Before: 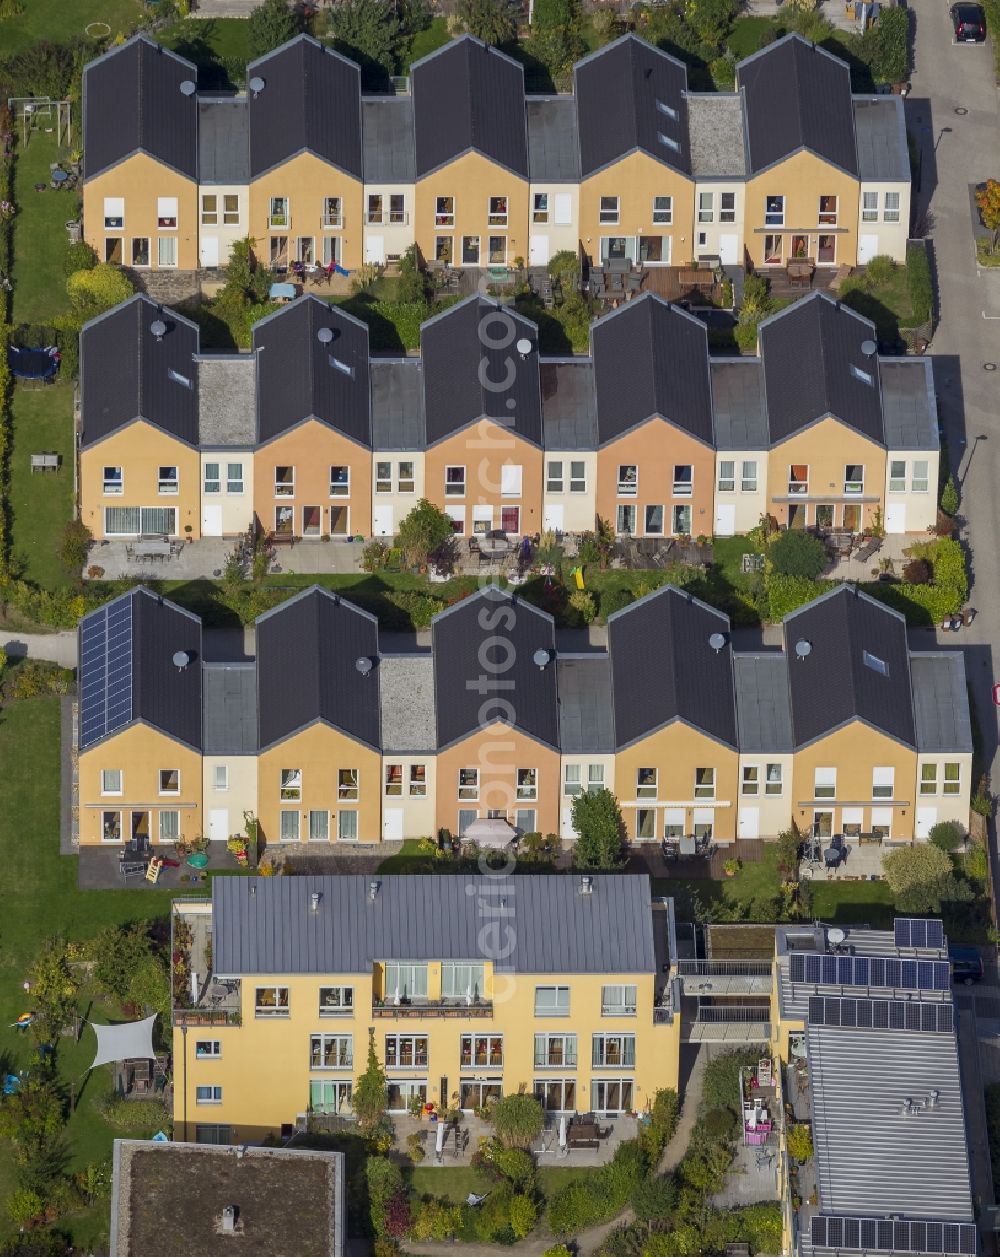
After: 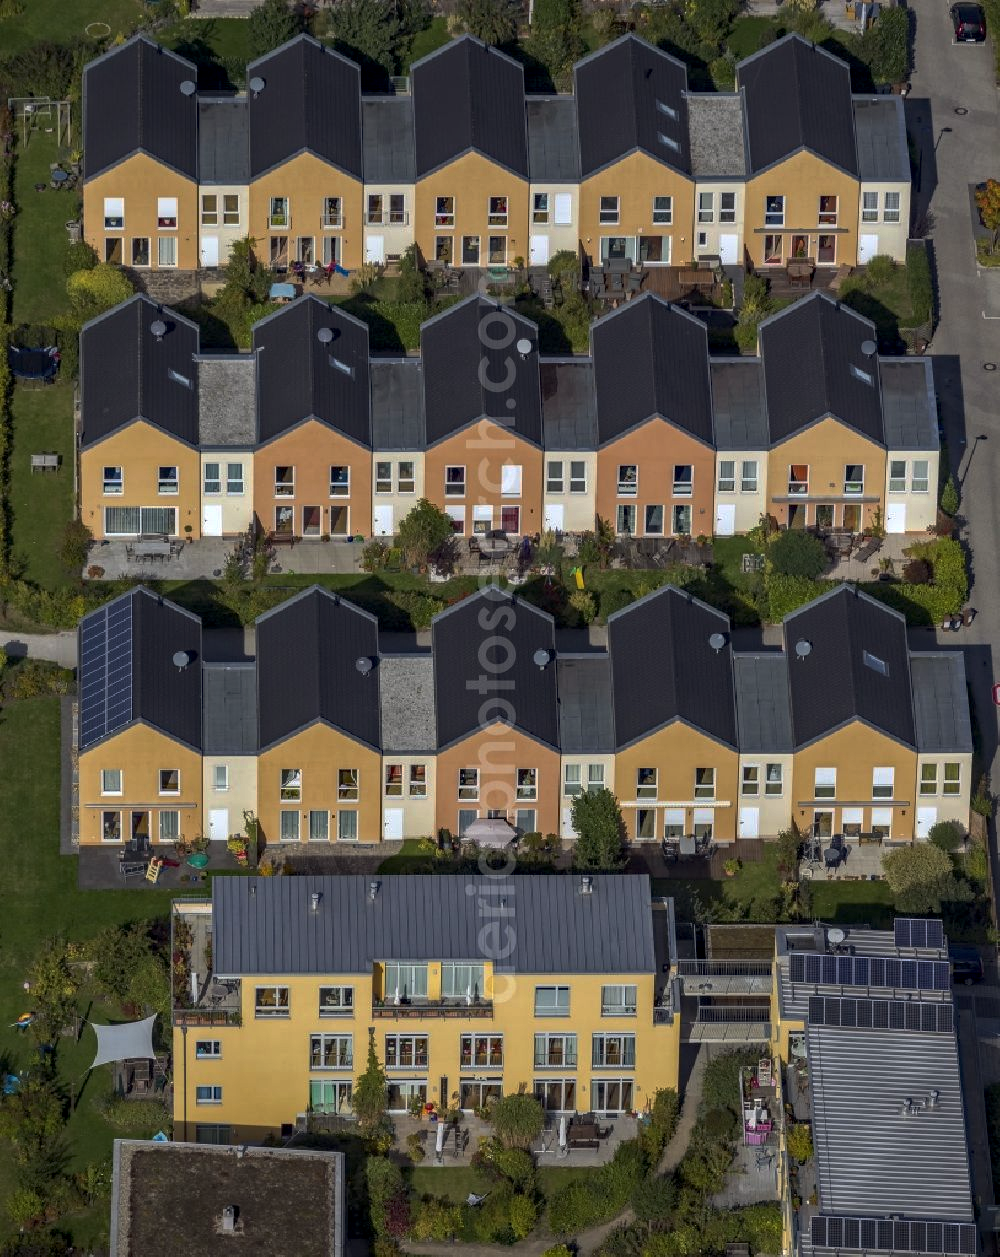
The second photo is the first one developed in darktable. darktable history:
tone curve: curves: ch0 [(0, 0) (0.797, 0.684) (1, 1)], preserve colors none
local contrast: on, module defaults
haze removal: compatibility mode true, adaptive false
